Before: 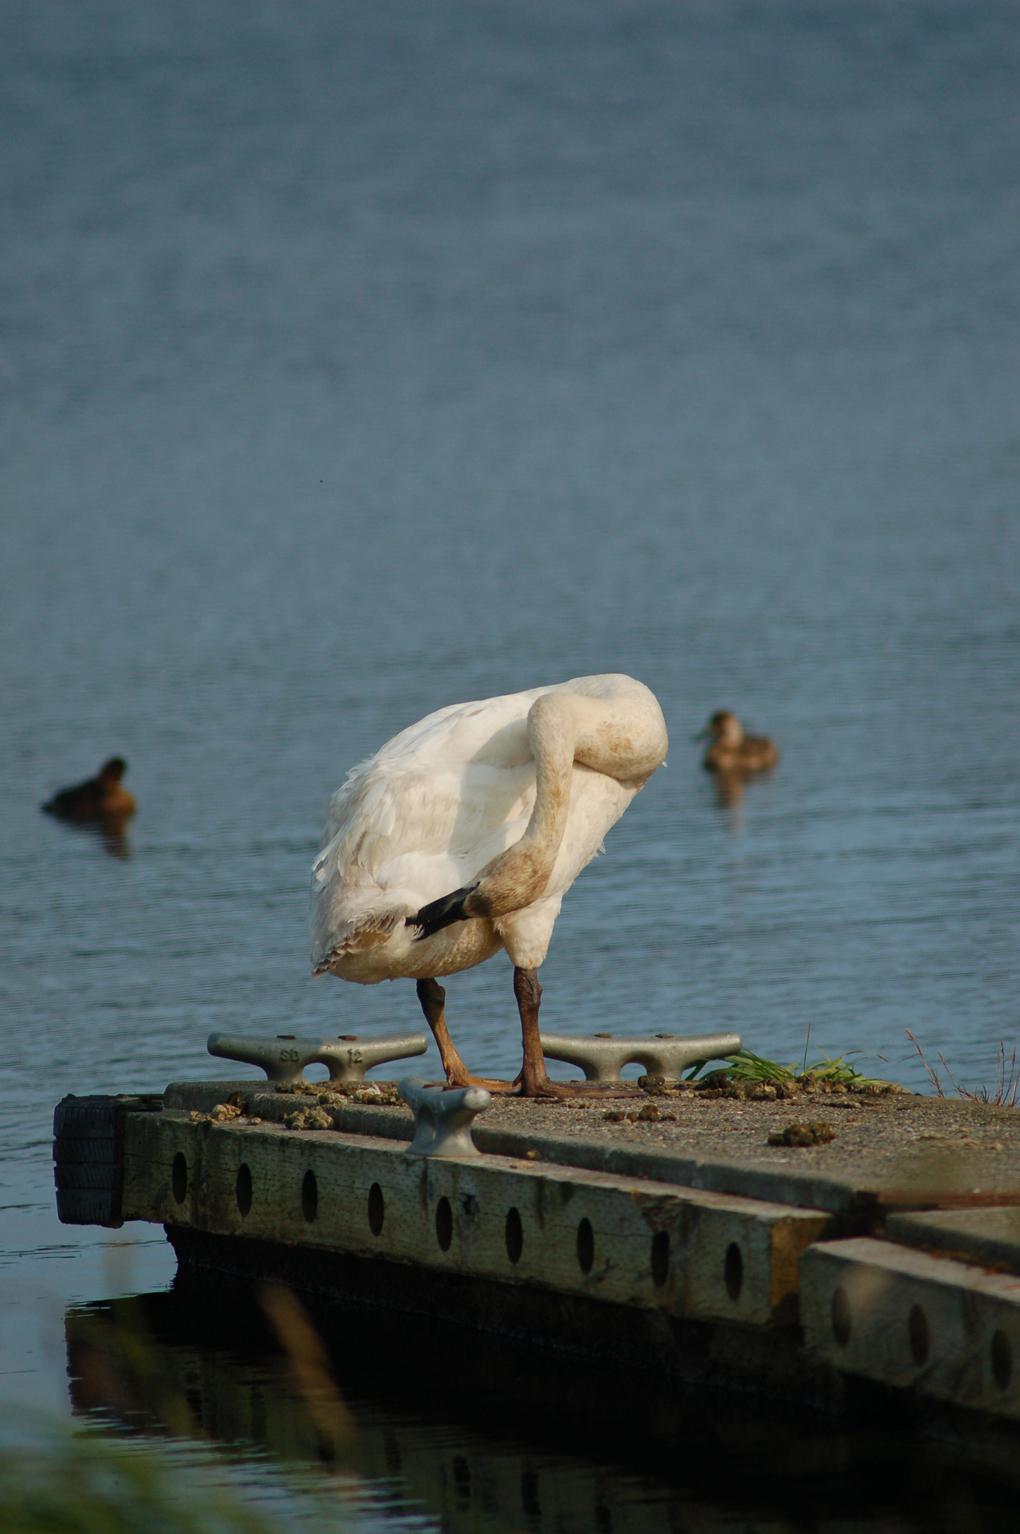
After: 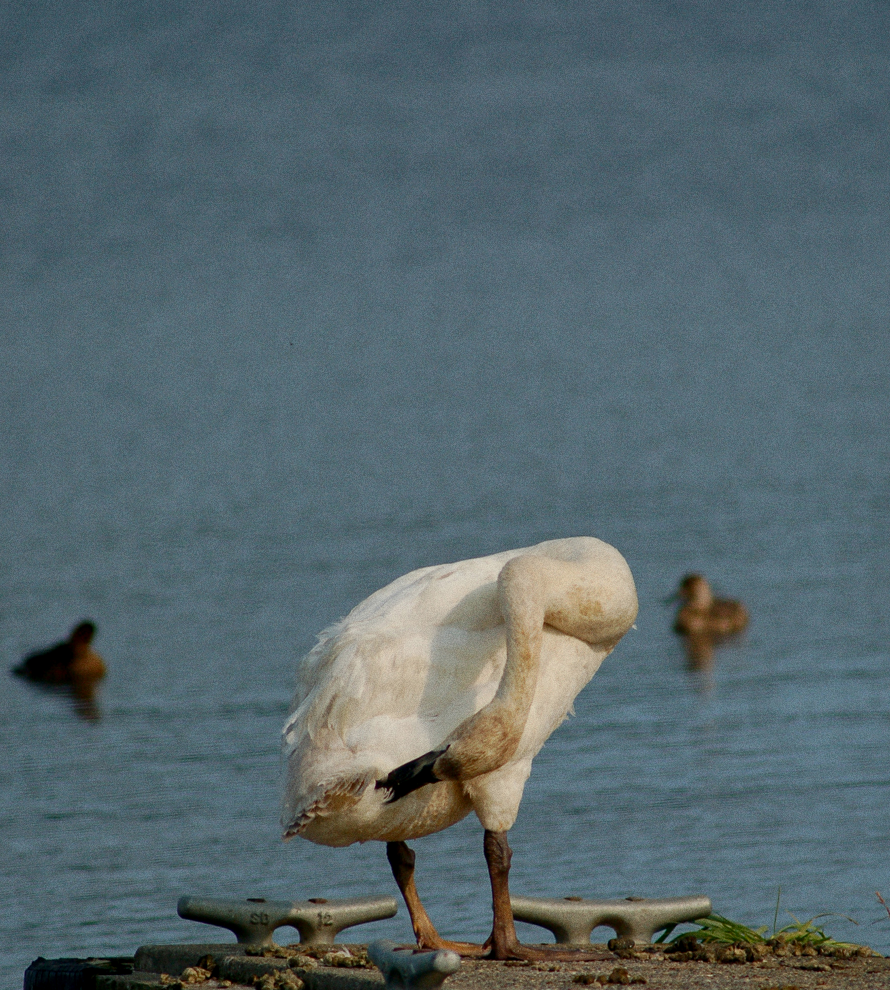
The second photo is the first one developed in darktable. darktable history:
crop: left 3.015%, top 8.969%, right 9.647%, bottom 26.457%
exposure: black level correction 0.006, exposure -0.226 EV, compensate highlight preservation false
grain: on, module defaults
